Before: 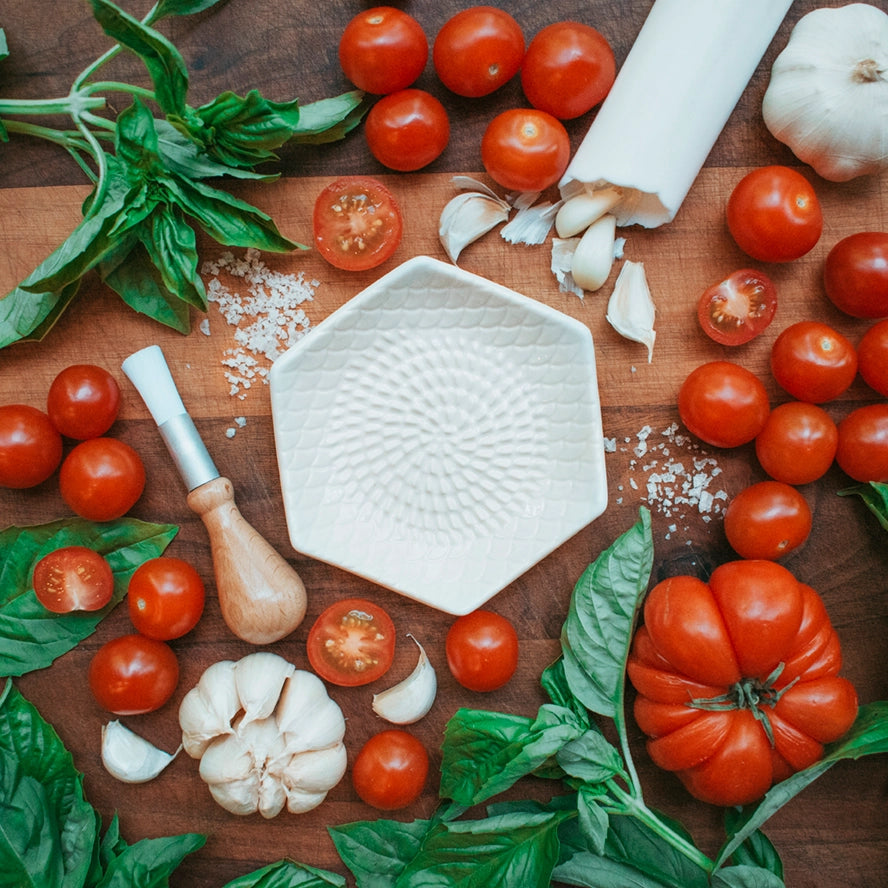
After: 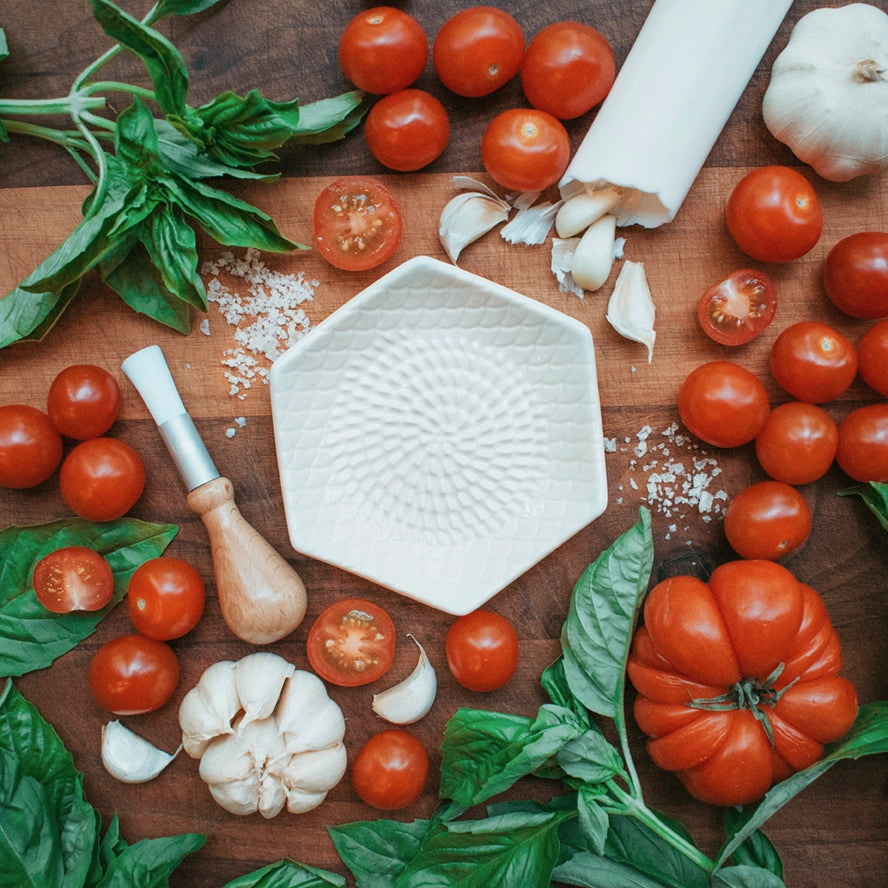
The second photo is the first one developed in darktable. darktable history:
contrast brightness saturation: saturation -0.091
color calibration: illuminant same as pipeline (D50), adaptation none (bypass), x 0.332, y 0.333, temperature 5016.31 K
